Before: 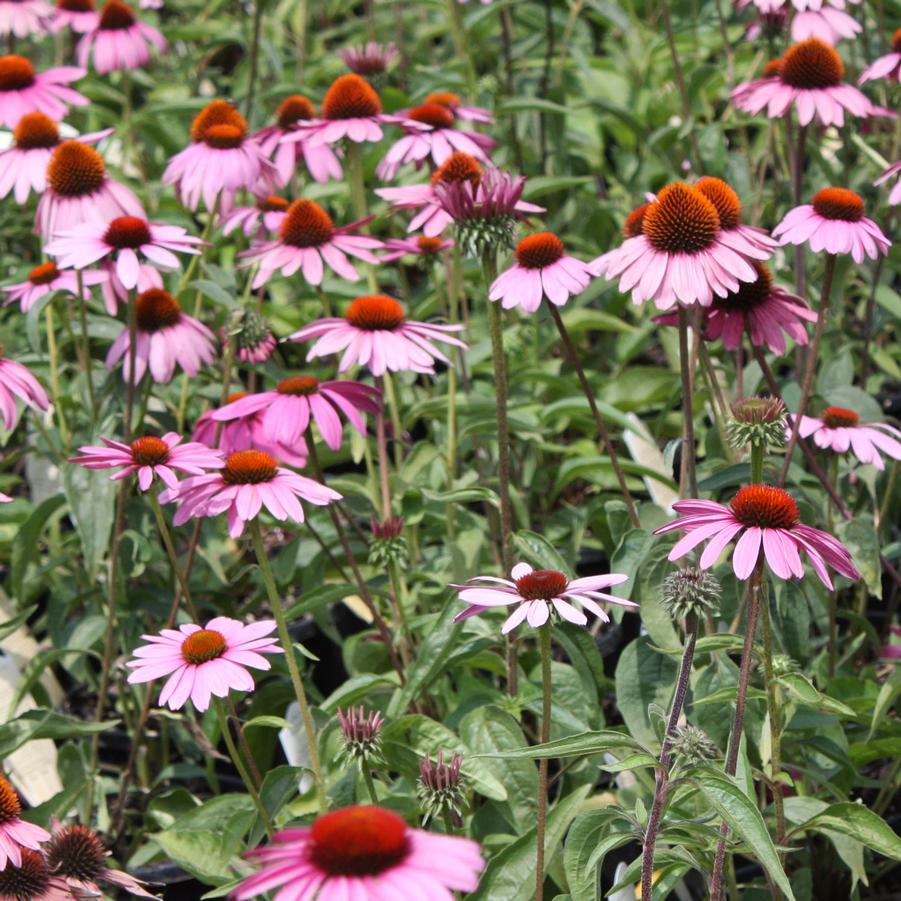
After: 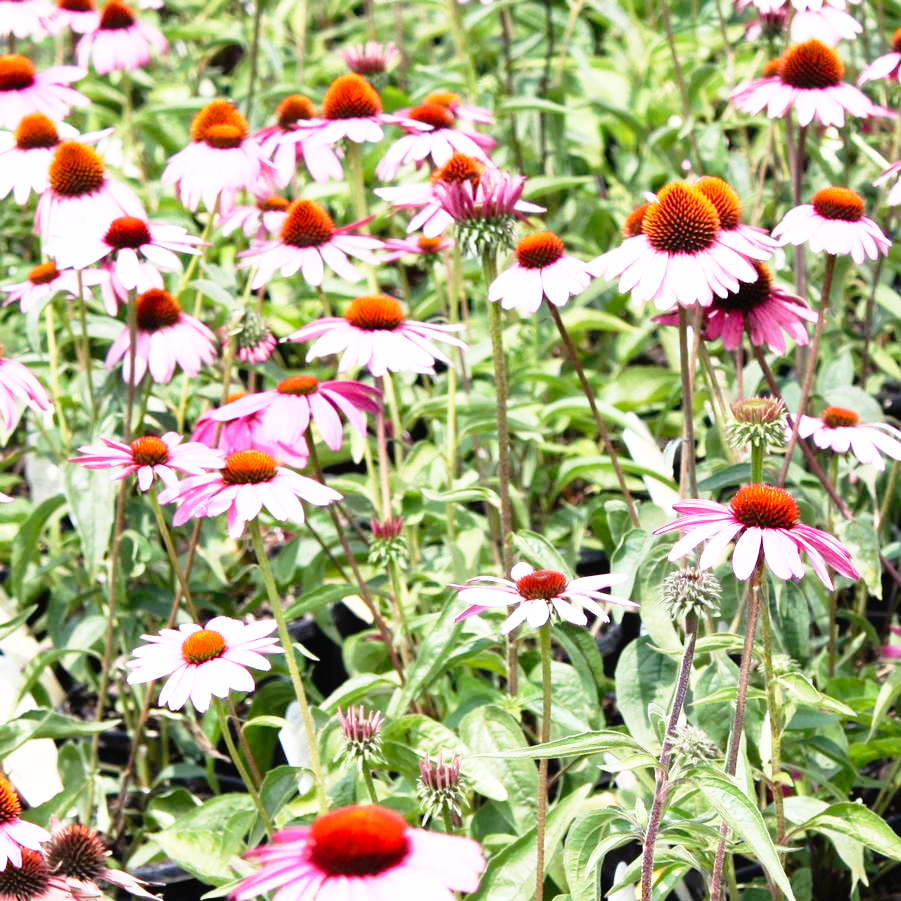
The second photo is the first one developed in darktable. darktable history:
base curve: curves: ch0 [(0, 0) (0.012, 0.01) (0.073, 0.168) (0.31, 0.711) (0.645, 0.957) (1, 1)], preserve colors none
exposure: black level correction 0, exposure 0.3 EV, compensate highlight preservation false
